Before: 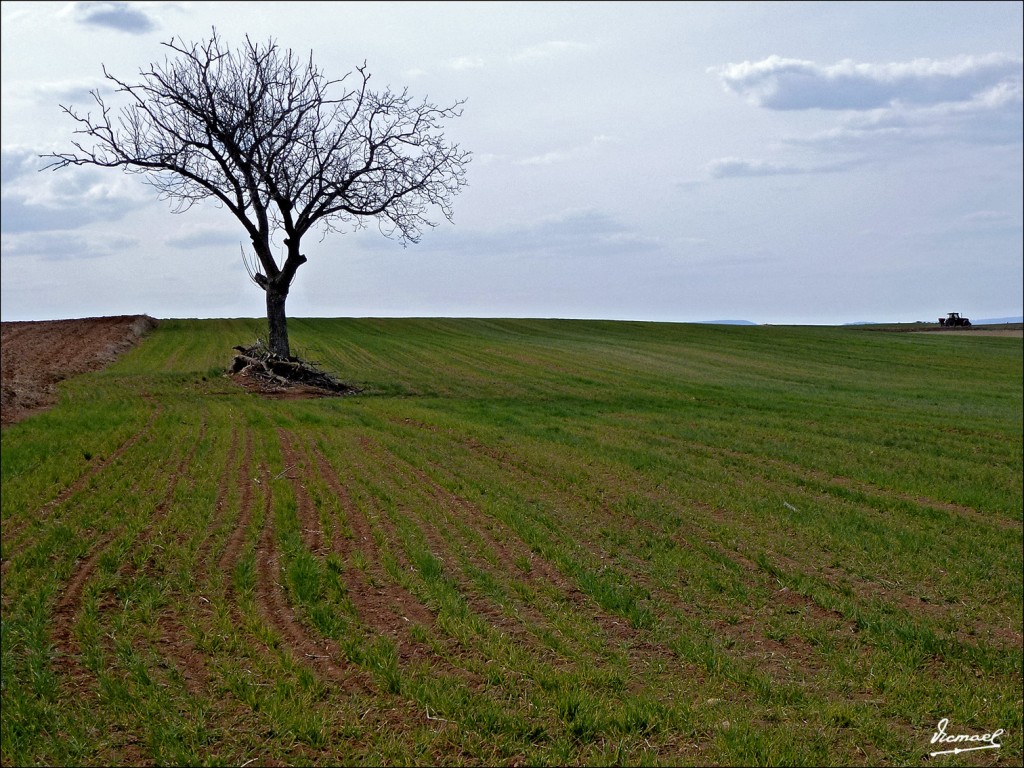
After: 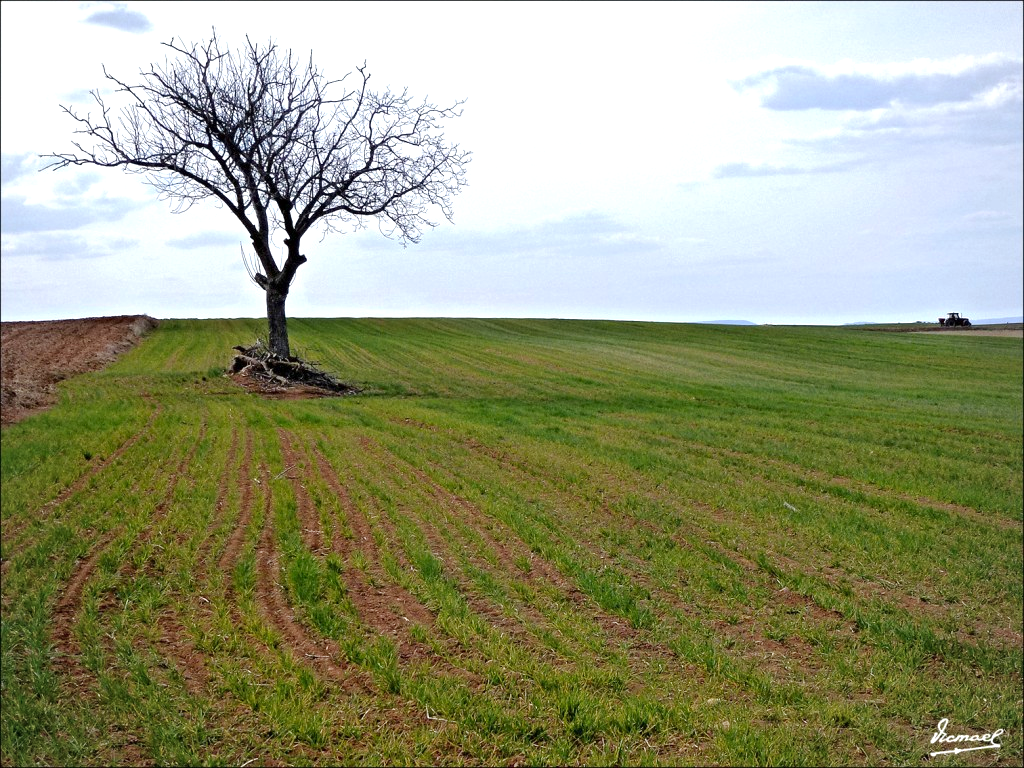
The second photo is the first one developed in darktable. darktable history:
vignetting: fall-off radius 63.96%, brightness -0.183, saturation -0.308
base curve: curves: ch0 [(0, 0) (0.262, 0.32) (0.722, 0.705) (1, 1)], preserve colors none
exposure: exposure 0.652 EV, compensate exposure bias true, compensate highlight preservation false
